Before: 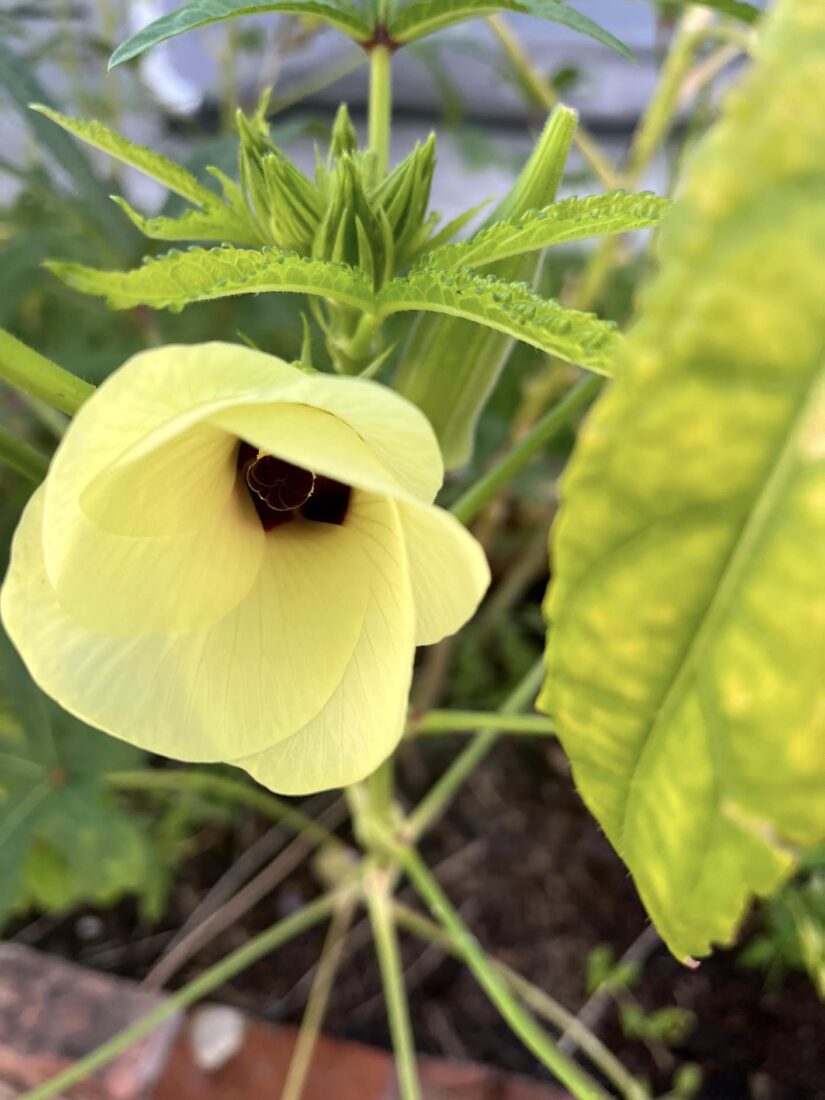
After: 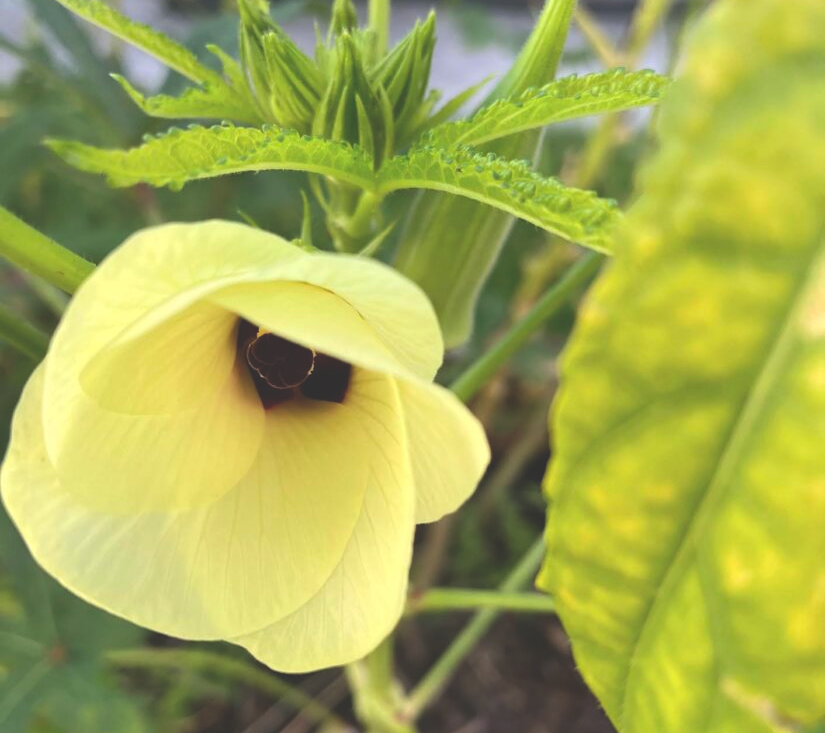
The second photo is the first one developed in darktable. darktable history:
crop: top 11.166%, bottom 22.168%
exposure: black level correction -0.03, compensate highlight preservation false
